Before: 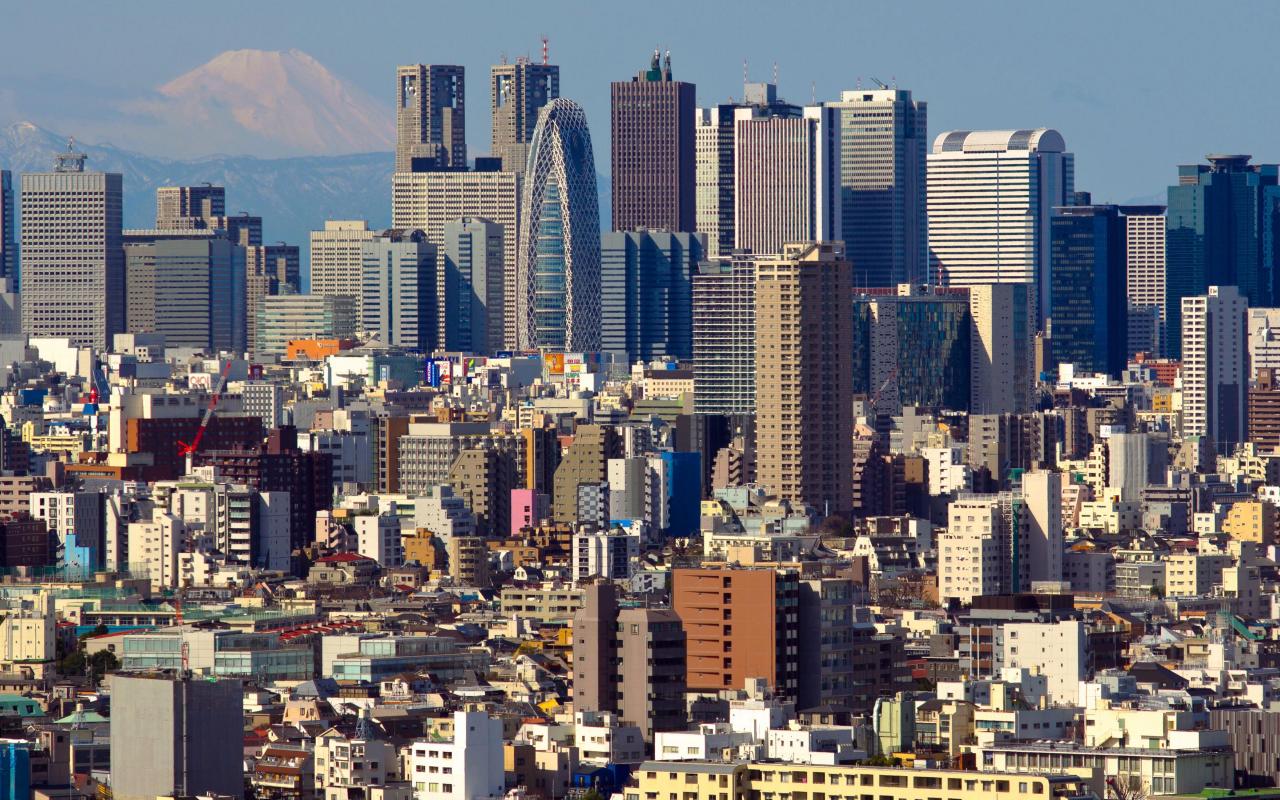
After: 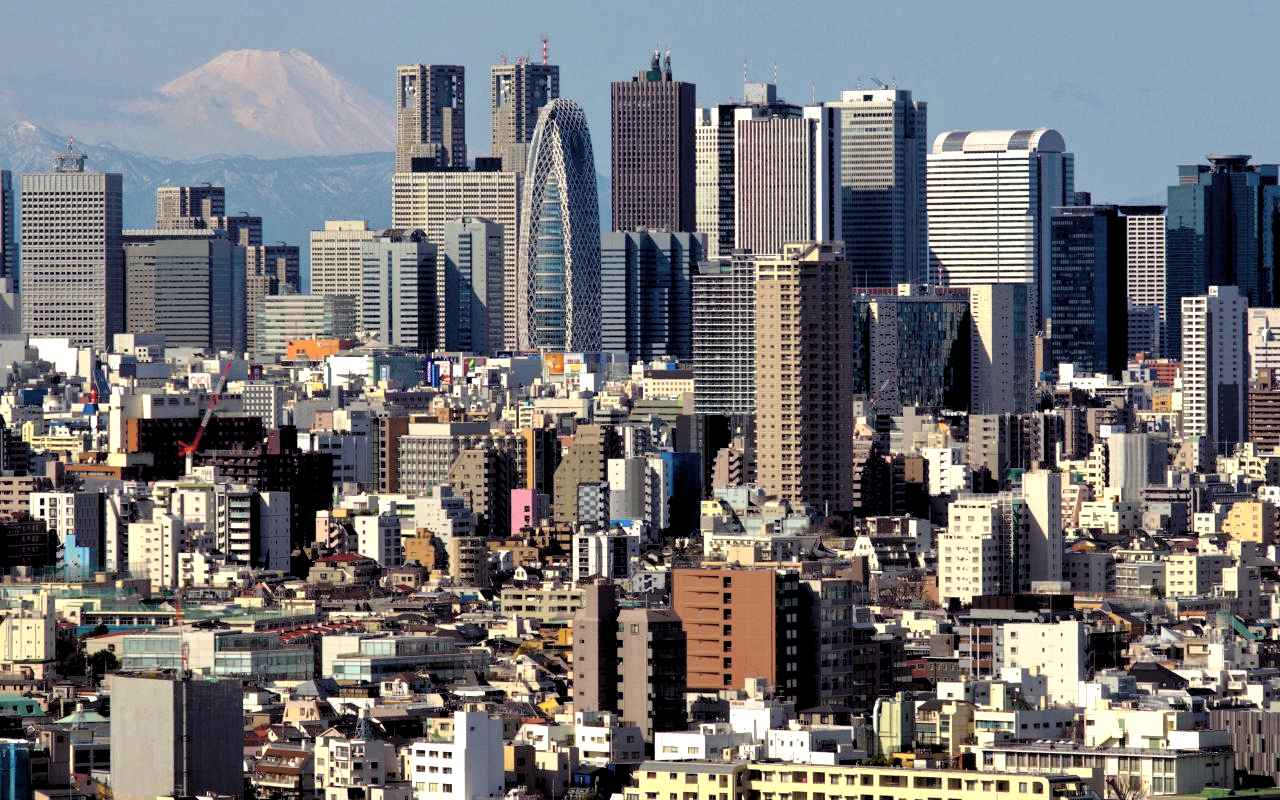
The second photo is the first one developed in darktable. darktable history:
levels: levels [0.026, 0.507, 0.987]
rgb levels: levels [[0.01, 0.419, 0.839], [0, 0.5, 1], [0, 0.5, 1]]
color correction: saturation 0.85
local contrast: mode bilateral grid, contrast 20, coarseness 50, detail 120%, midtone range 0.2
